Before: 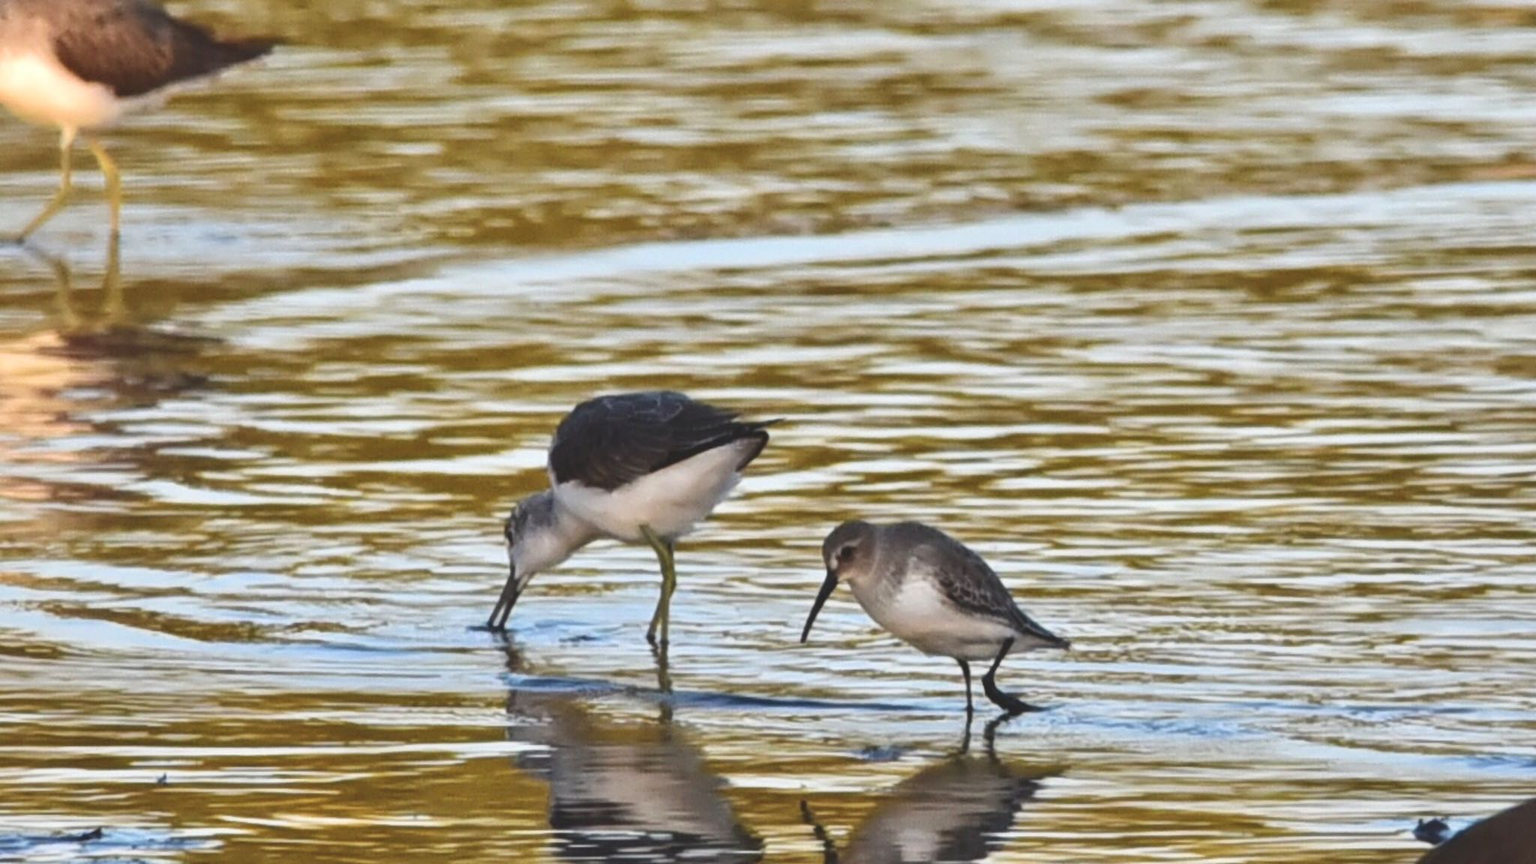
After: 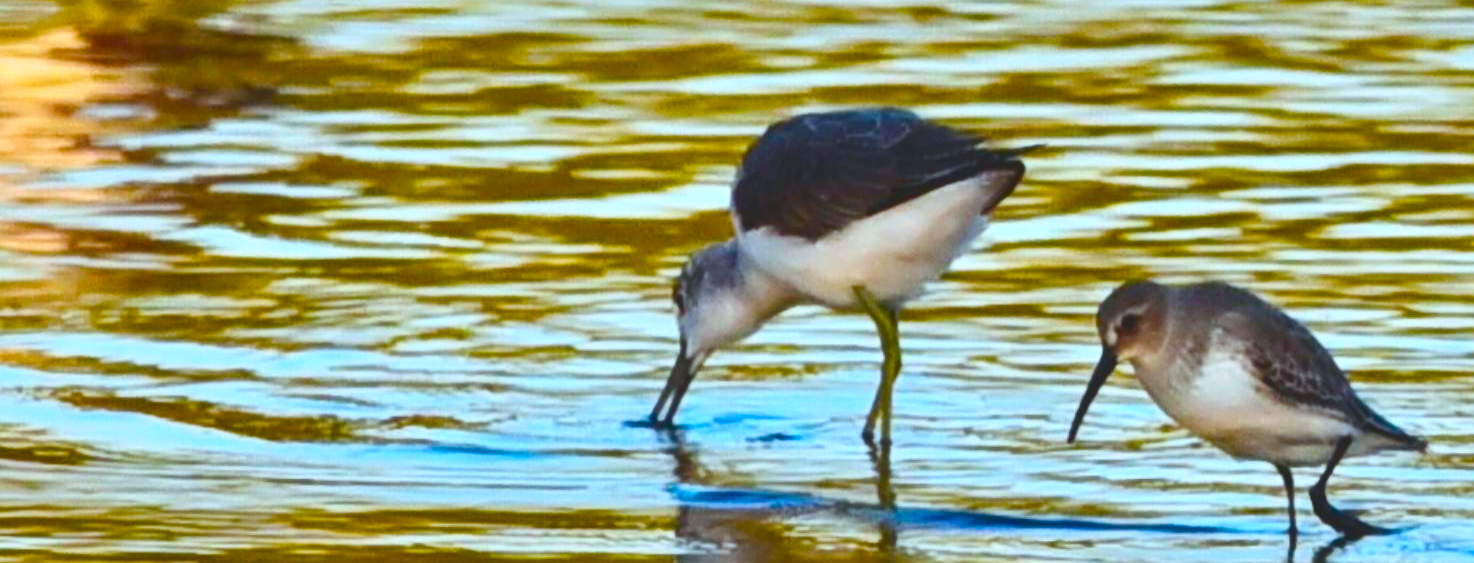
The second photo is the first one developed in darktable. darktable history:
crop: top 36.023%, right 28.025%, bottom 15.096%
color balance rgb: global offset › luminance 0.466%, linear chroma grading › global chroma 20.626%, perceptual saturation grading › global saturation 26.815%, perceptual saturation grading › highlights -28.225%, perceptual saturation grading › mid-tones 15.704%, perceptual saturation grading › shadows 32.955%, global vibrance 50.492%
color correction: highlights a* -10.18, highlights b* -9.86
exposure: black level correction -0.003, exposure 0.037 EV, compensate highlight preservation false
contrast brightness saturation: contrast 0.152, brightness -0.007, saturation 0.098
